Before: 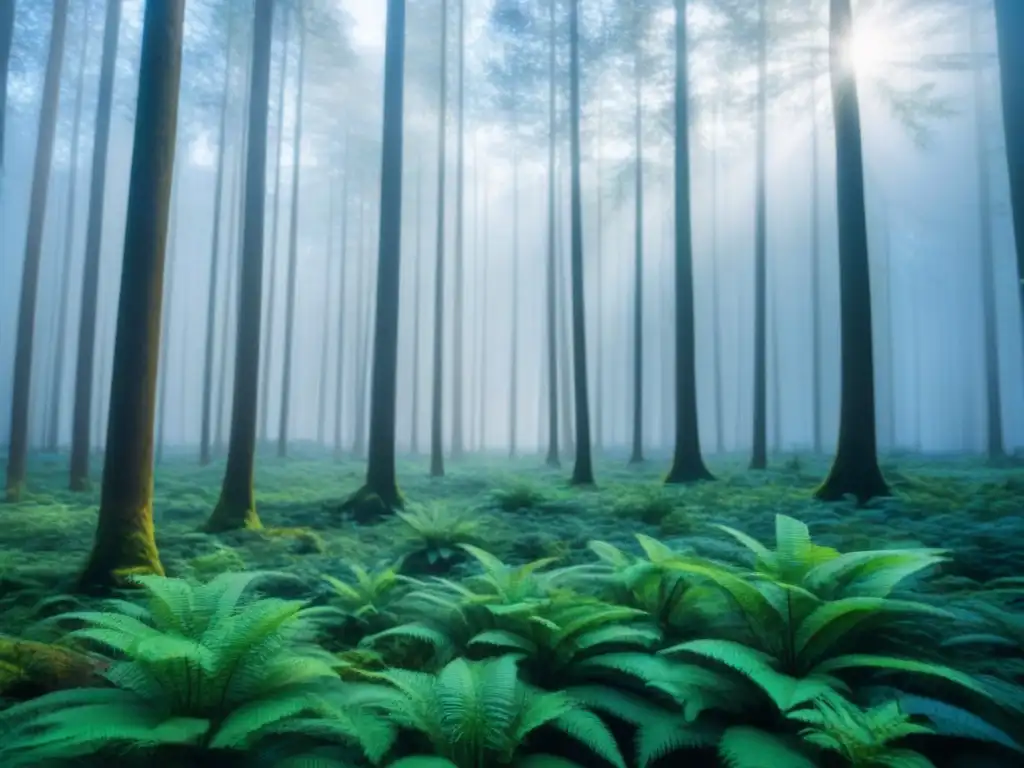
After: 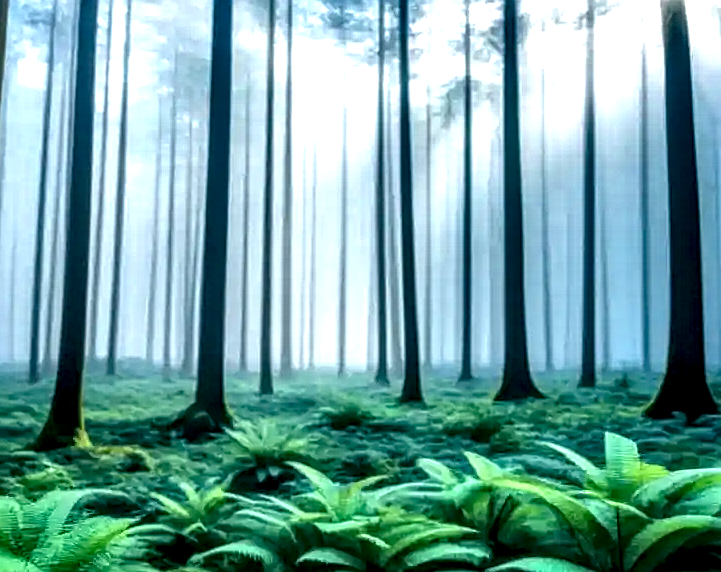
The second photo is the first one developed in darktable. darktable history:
crop and rotate: left 16.749%, top 10.791%, right 12.836%, bottom 14.665%
shadows and highlights: shadows 32.66, highlights -47.38, compress 49.79%, soften with gaussian
exposure: black level correction 0, exposure 0.499 EV, compensate highlight preservation false
sharpen: on, module defaults
haze removal: strength 0.299, distance 0.247, compatibility mode true, adaptive false
contrast brightness saturation: saturation -0.051
local contrast: detail 202%
